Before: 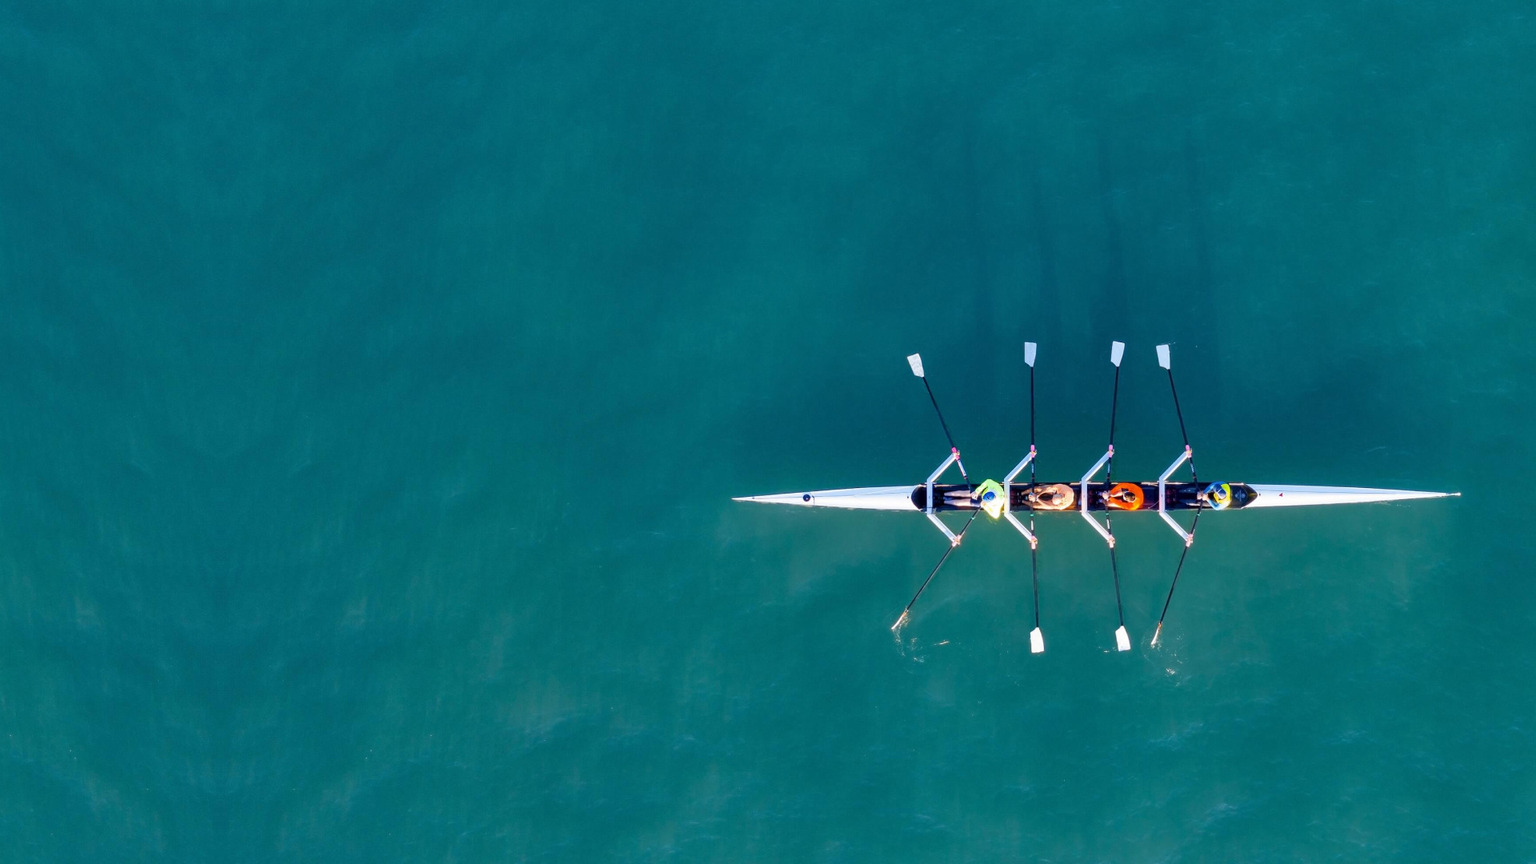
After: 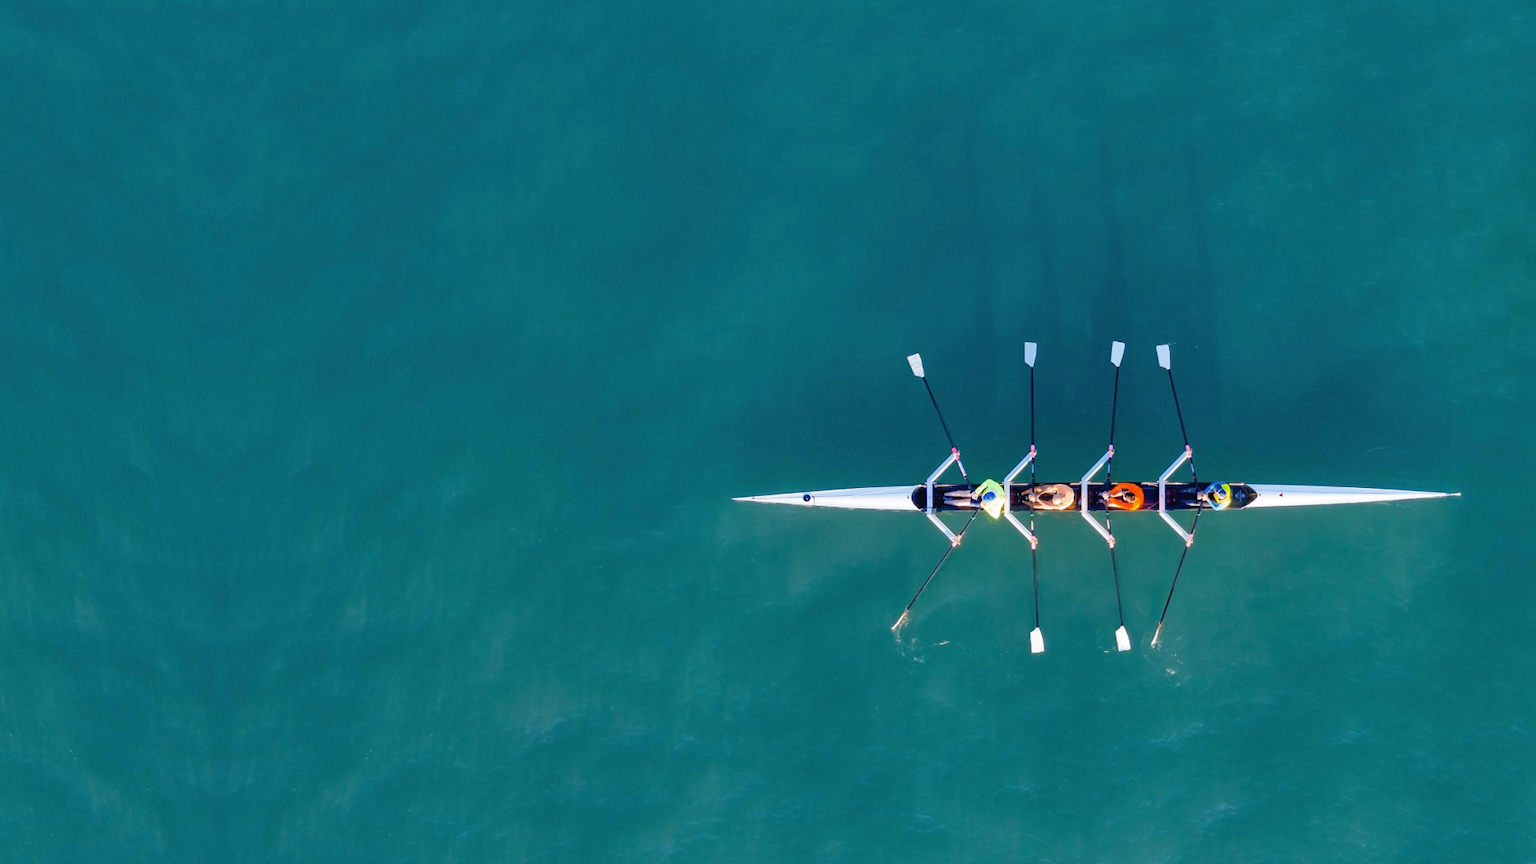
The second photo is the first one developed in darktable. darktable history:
tone curve: curves: ch0 [(0, 0) (0.003, 0.032) (0.011, 0.034) (0.025, 0.039) (0.044, 0.055) (0.069, 0.078) (0.1, 0.111) (0.136, 0.147) (0.177, 0.191) (0.224, 0.238) (0.277, 0.291) (0.335, 0.35) (0.399, 0.41) (0.468, 0.48) (0.543, 0.547) (0.623, 0.621) (0.709, 0.699) (0.801, 0.789) (0.898, 0.884) (1, 1)], color space Lab, independent channels, preserve colors none
